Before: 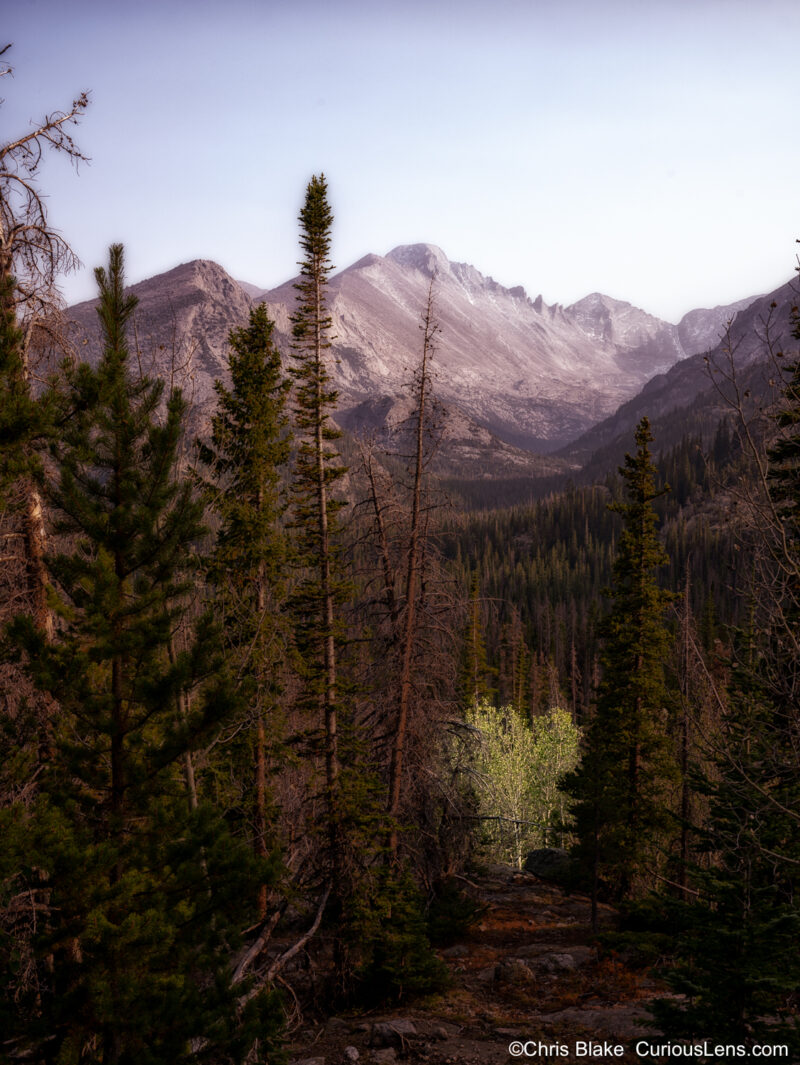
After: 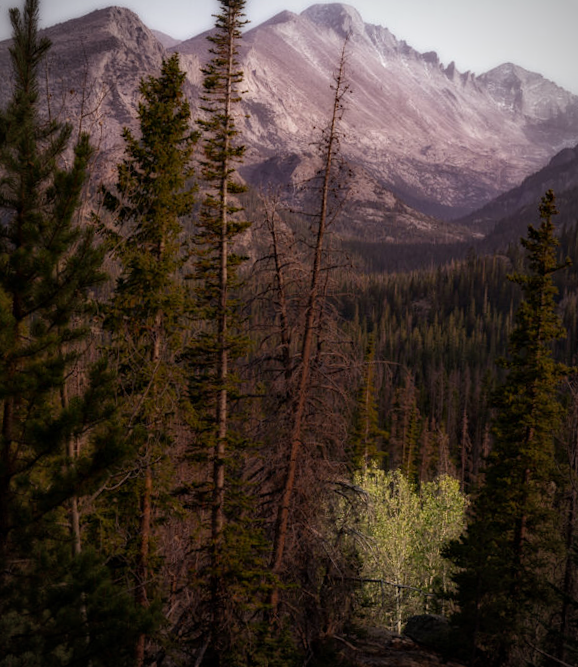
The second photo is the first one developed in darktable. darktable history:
crop and rotate: angle -3.37°, left 9.79%, top 20.73%, right 12.42%, bottom 11.82%
vignetting: on, module defaults
haze removal: strength 0.12, distance 0.25, compatibility mode true, adaptive false
